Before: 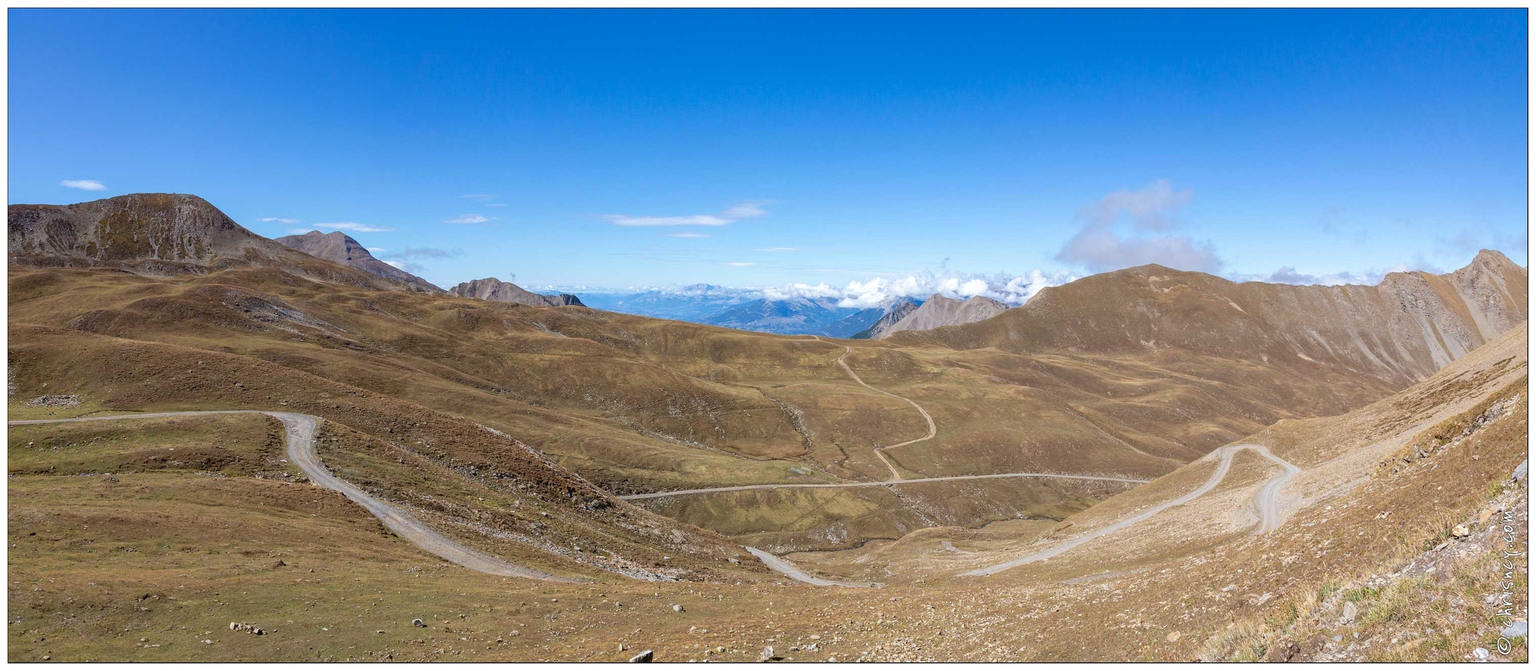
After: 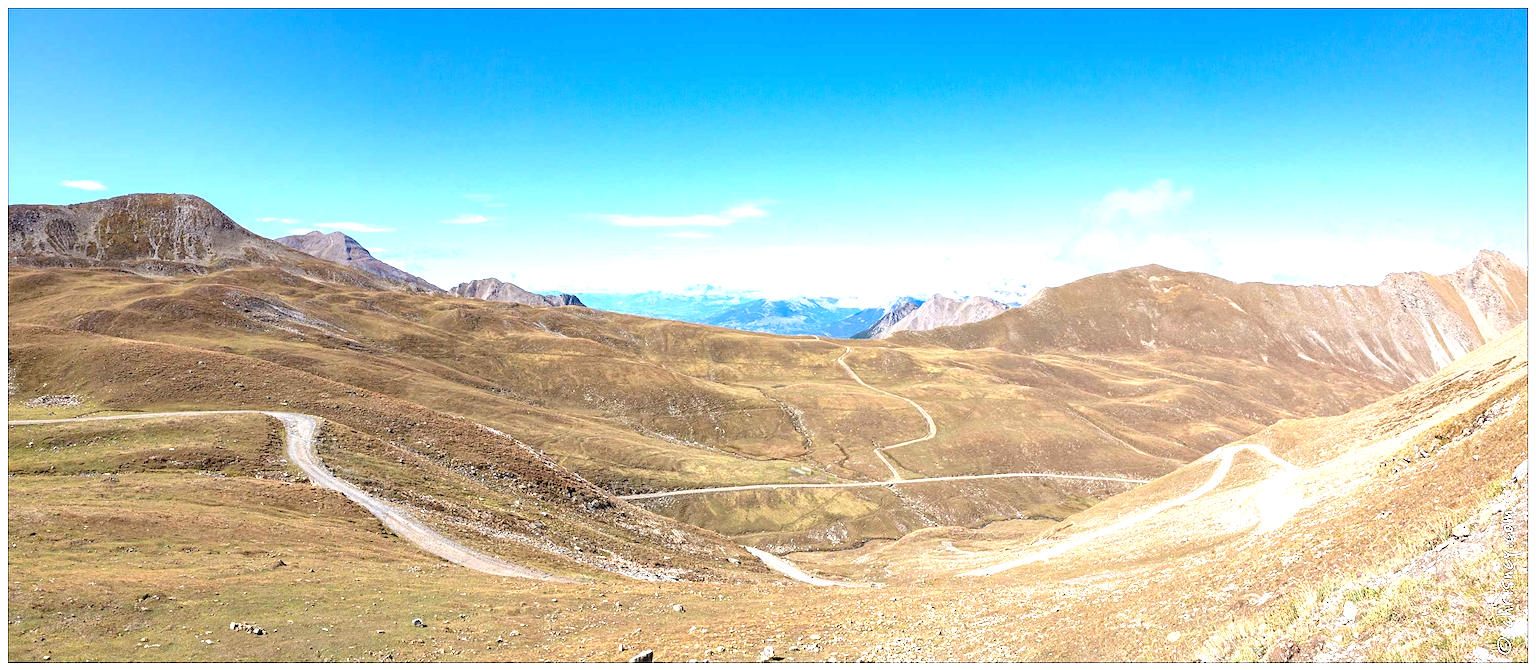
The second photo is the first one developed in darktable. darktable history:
sharpen: amount 0.205
exposure: black level correction 0, exposure 1.2 EV, compensate highlight preservation false
